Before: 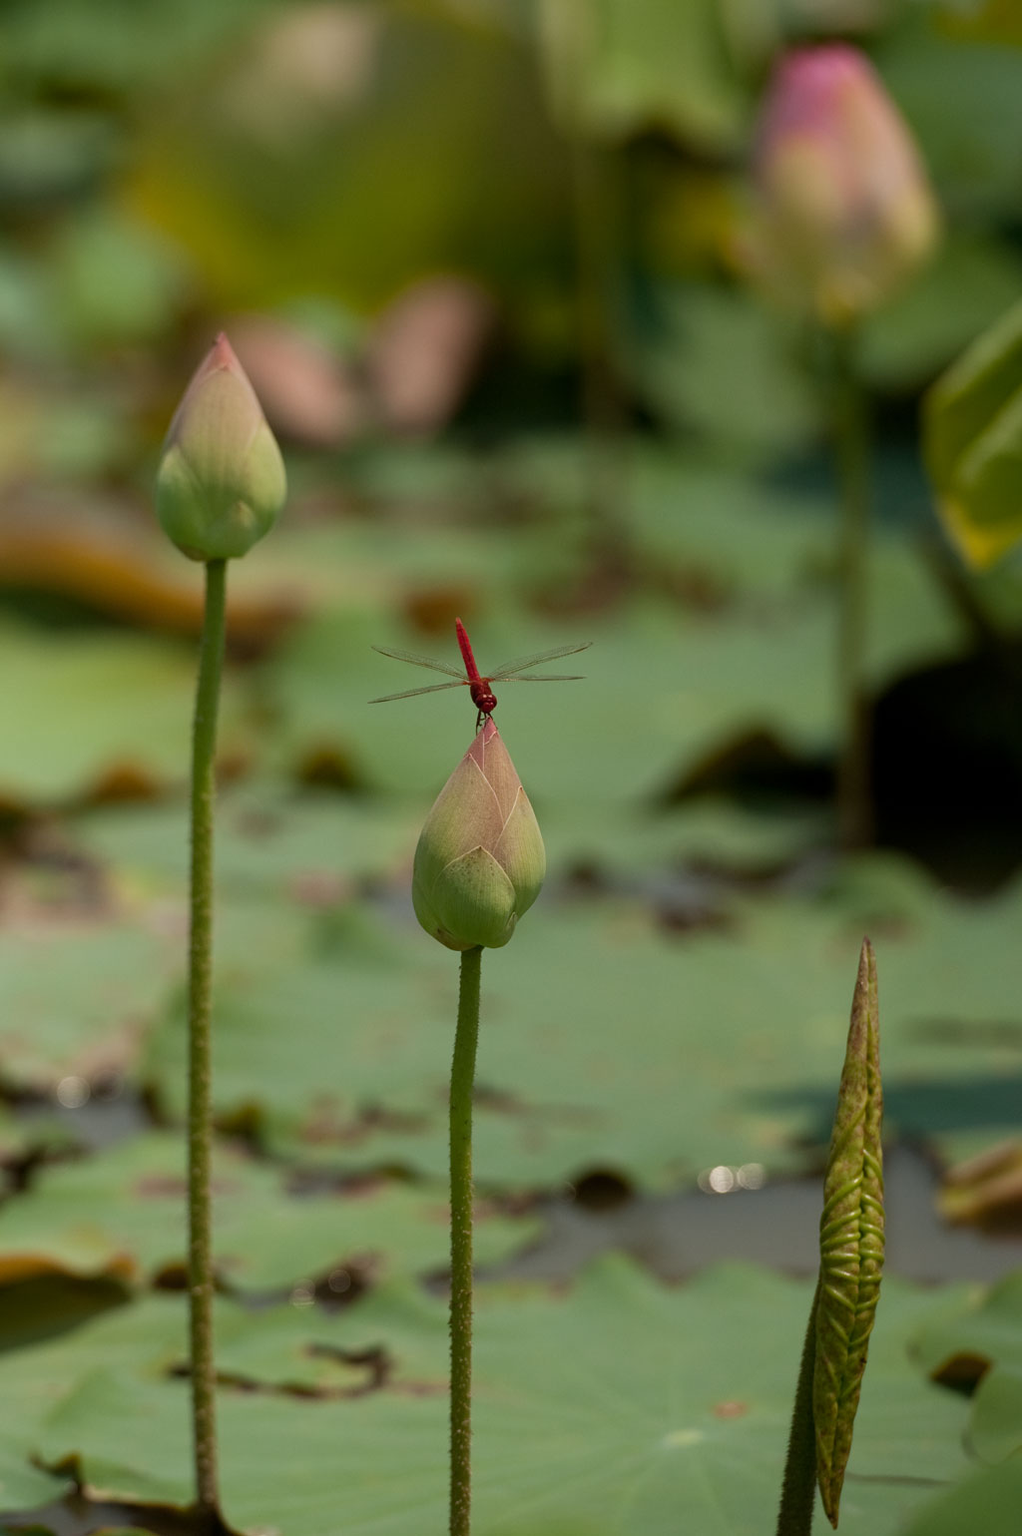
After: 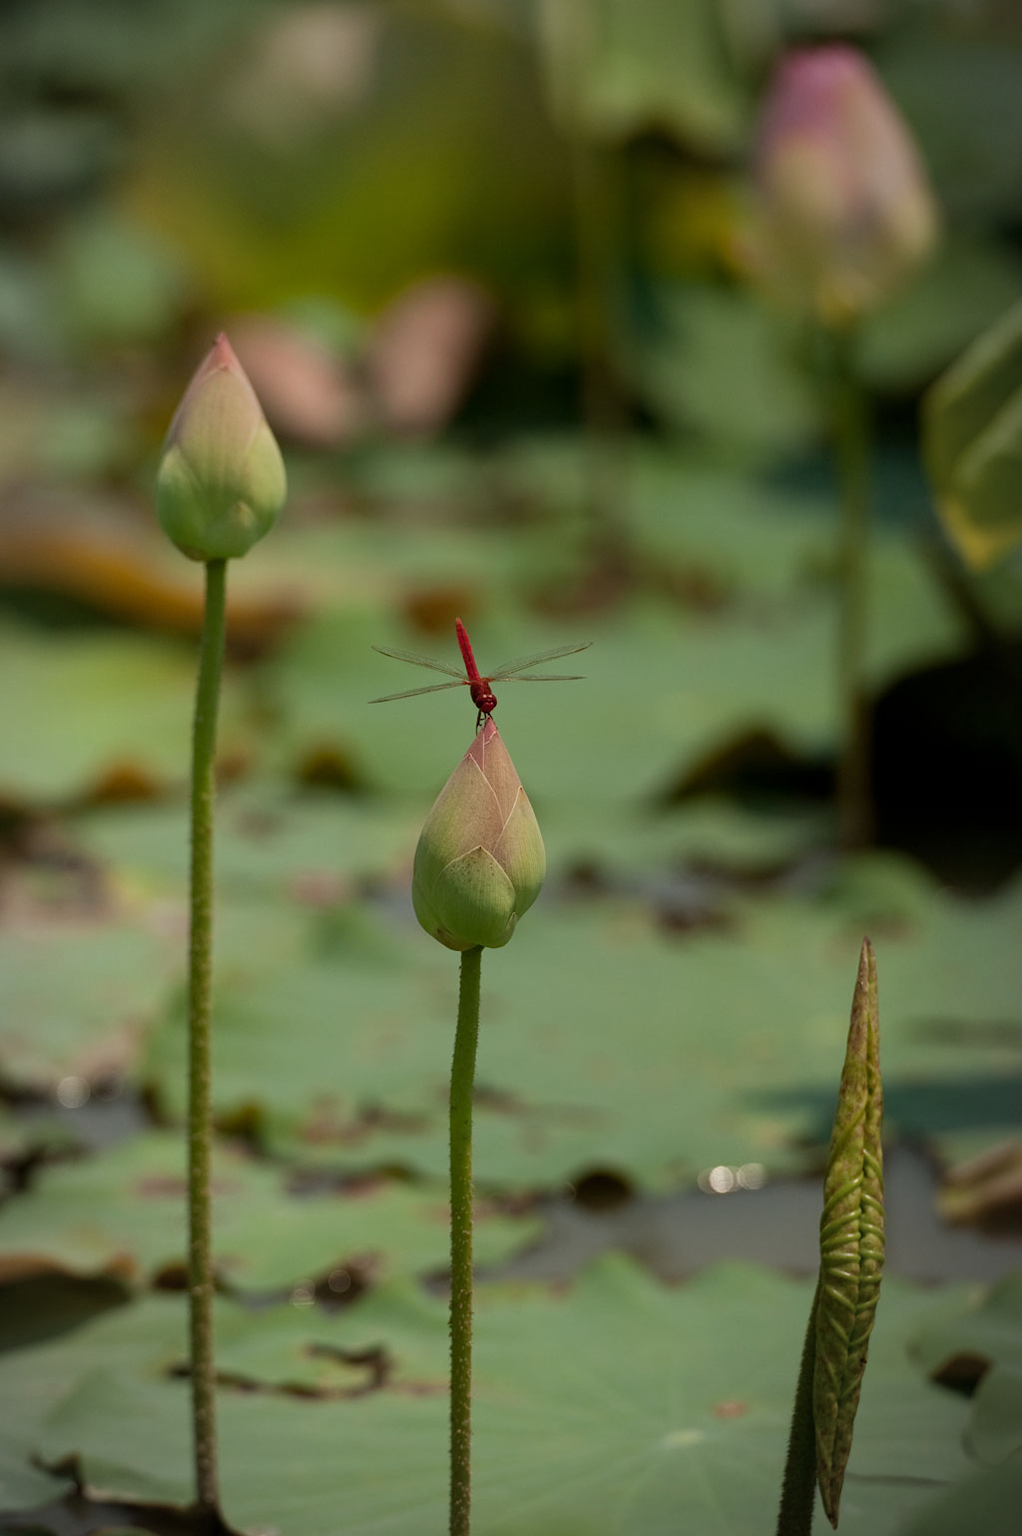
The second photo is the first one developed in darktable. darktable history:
vignetting: fall-off radius 59.78%, automatic ratio true
